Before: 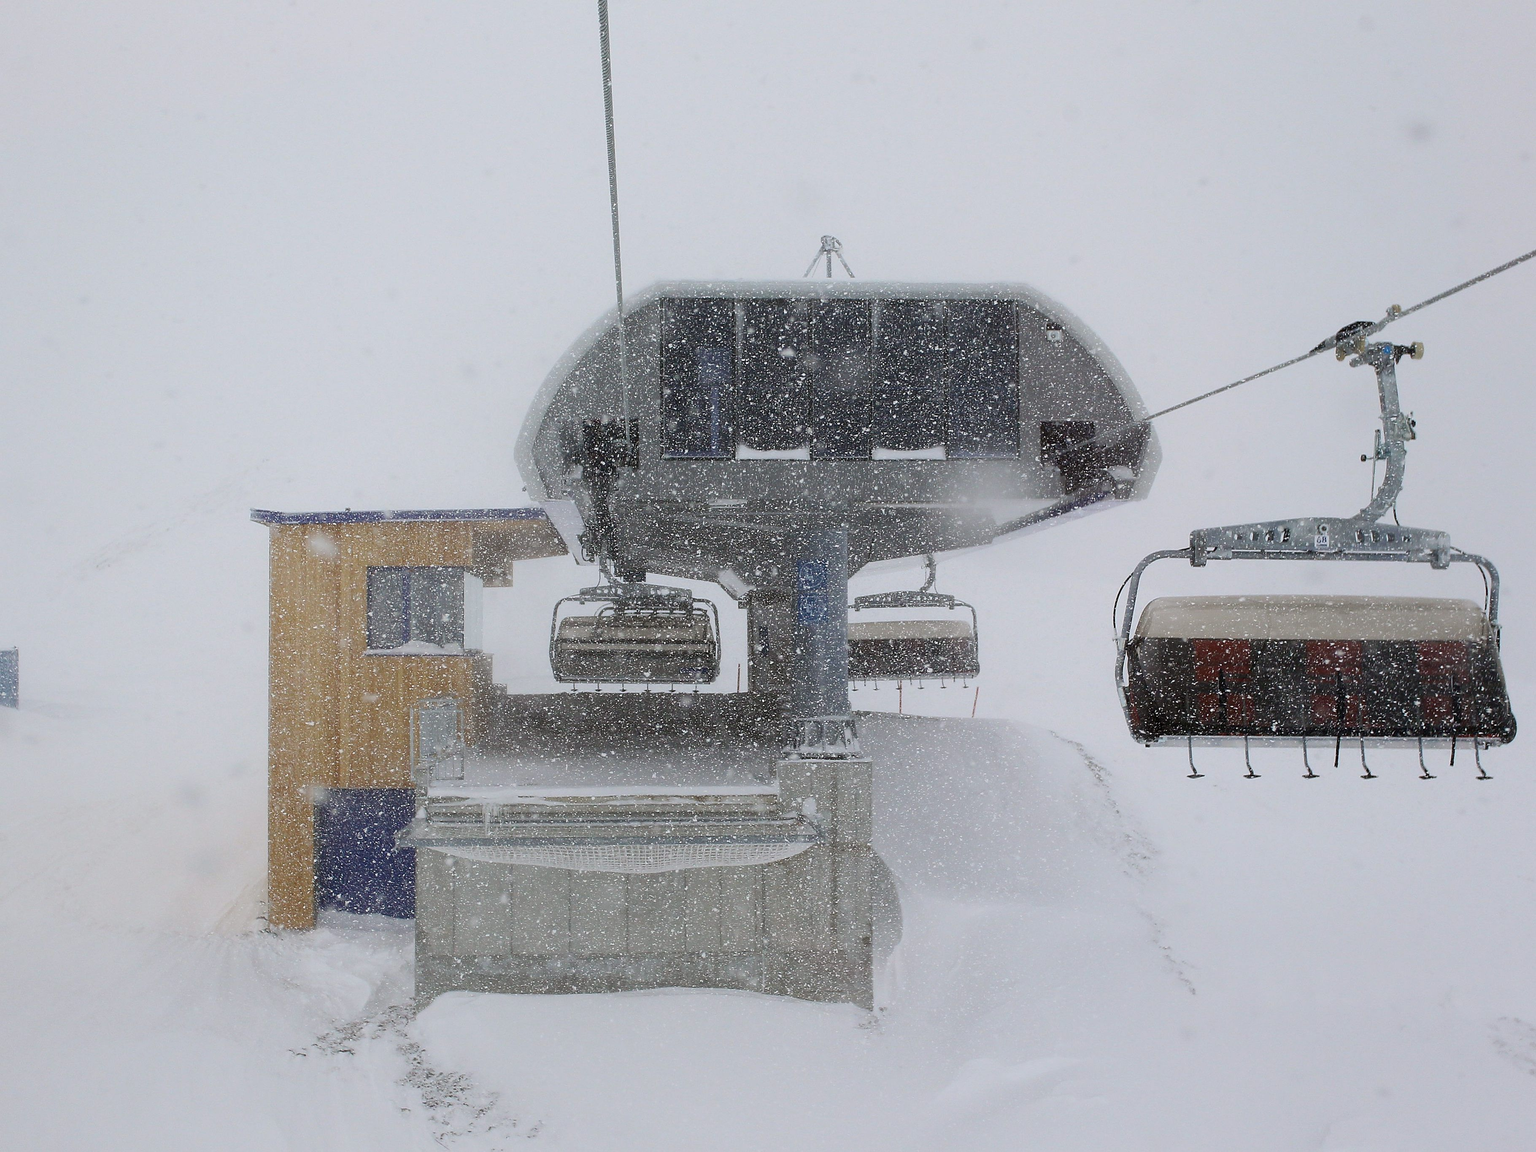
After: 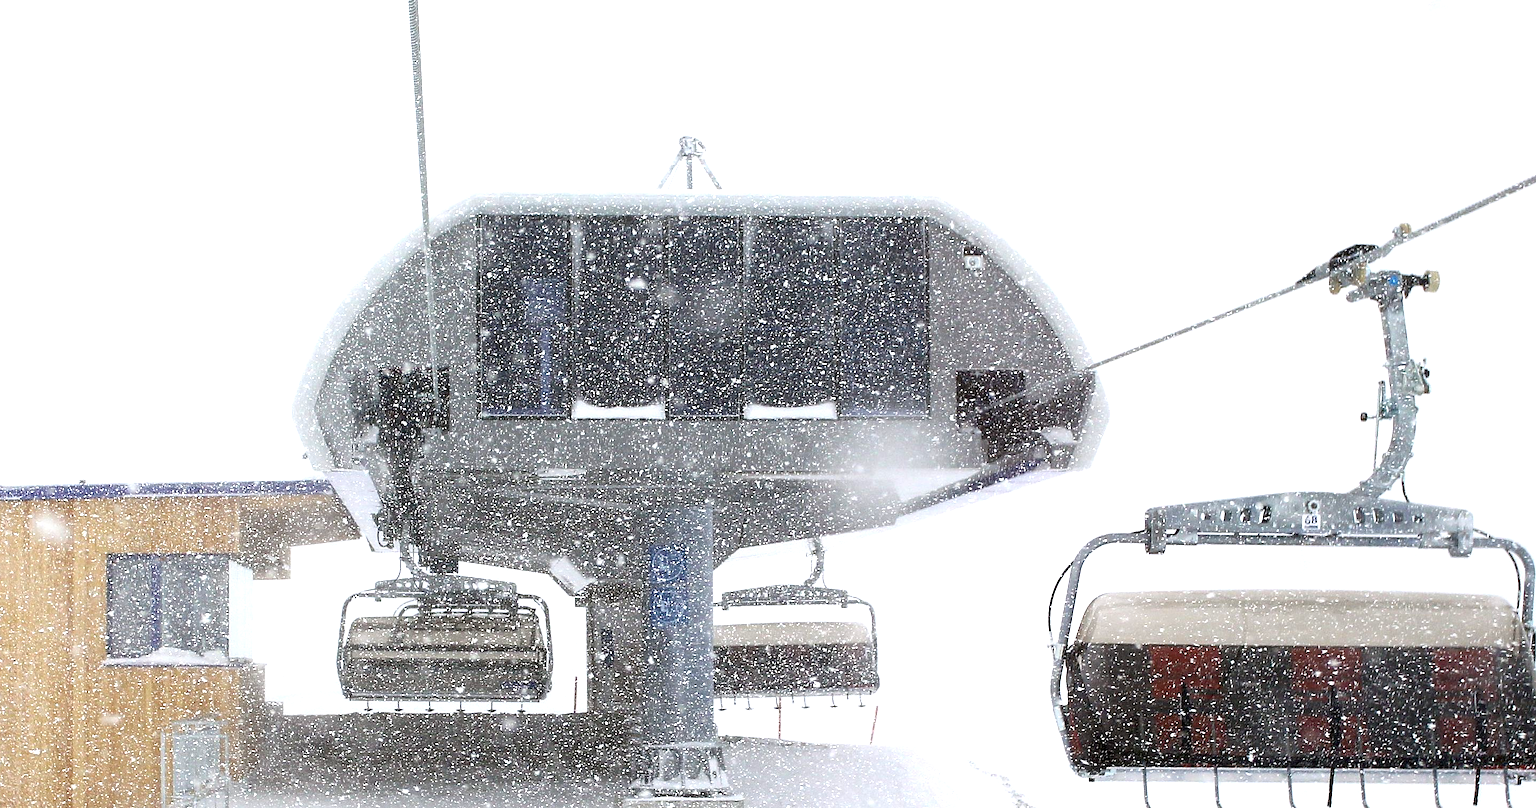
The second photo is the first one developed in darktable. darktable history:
local contrast: highlights 61%, shadows 112%, detail 106%, midtone range 0.531
exposure: black level correction 0.001, exposure 1.129 EV, compensate highlight preservation false
tone equalizer: on, module defaults
crop: left 18.425%, top 11.123%, right 2.31%, bottom 33.253%
